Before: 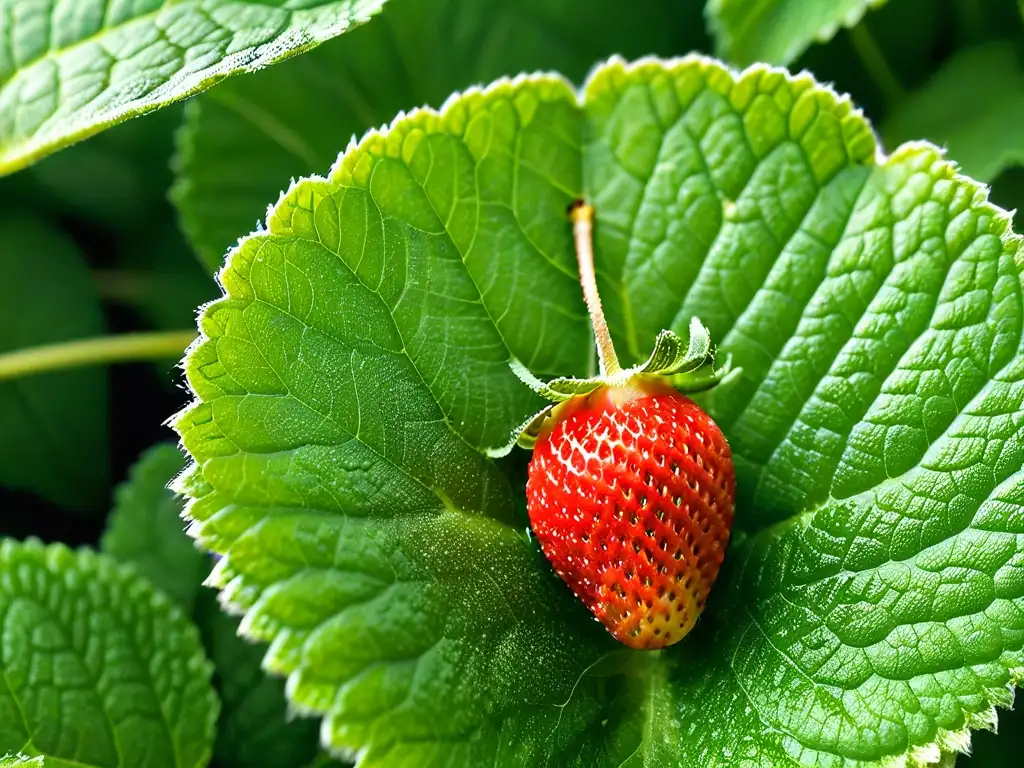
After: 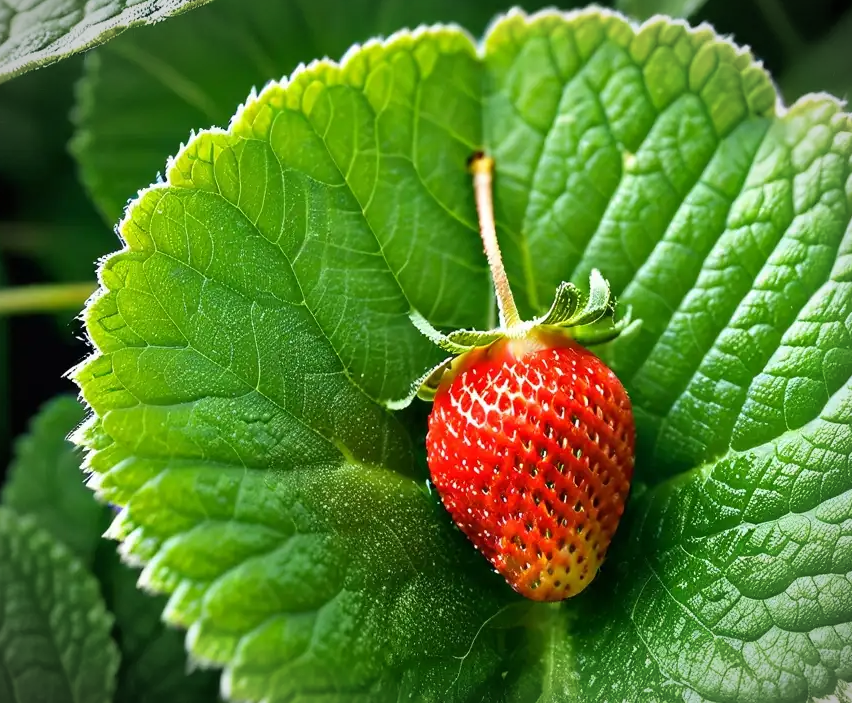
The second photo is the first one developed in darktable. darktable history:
crop: left 9.805%, top 6.286%, right 6.987%, bottom 2.13%
vignetting: fall-off start 88.72%, fall-off radius 44.24%, width/height ratio 1.161
